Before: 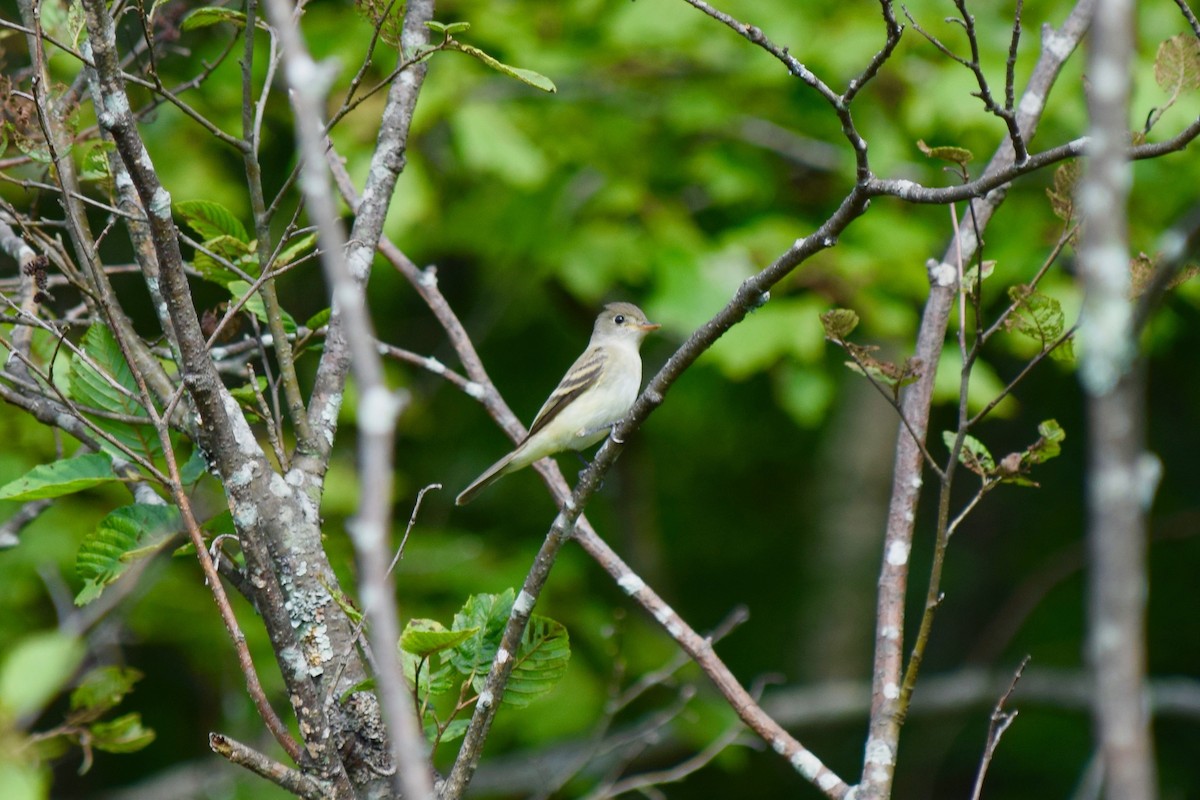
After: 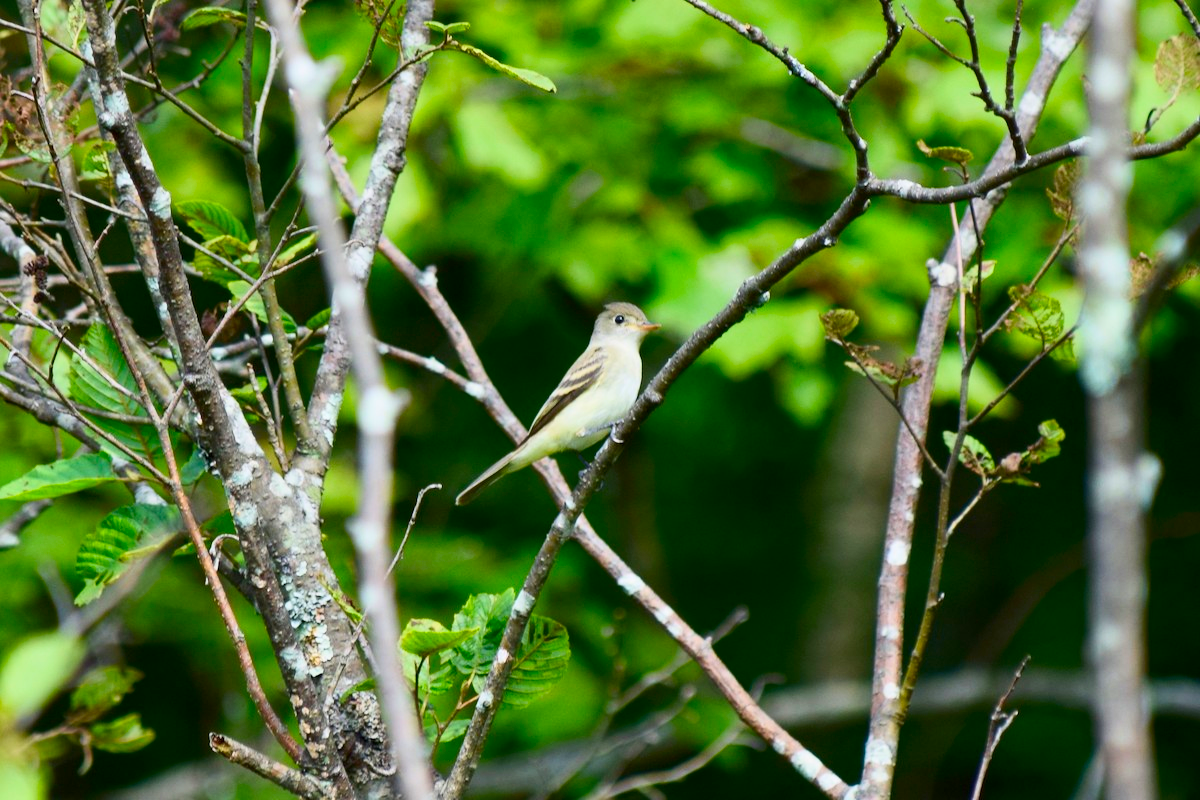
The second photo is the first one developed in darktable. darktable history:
velvia: strength 9.73%
contrast brightness saturation: contrast 0.234, brightness 0.1, saturation 0.29
